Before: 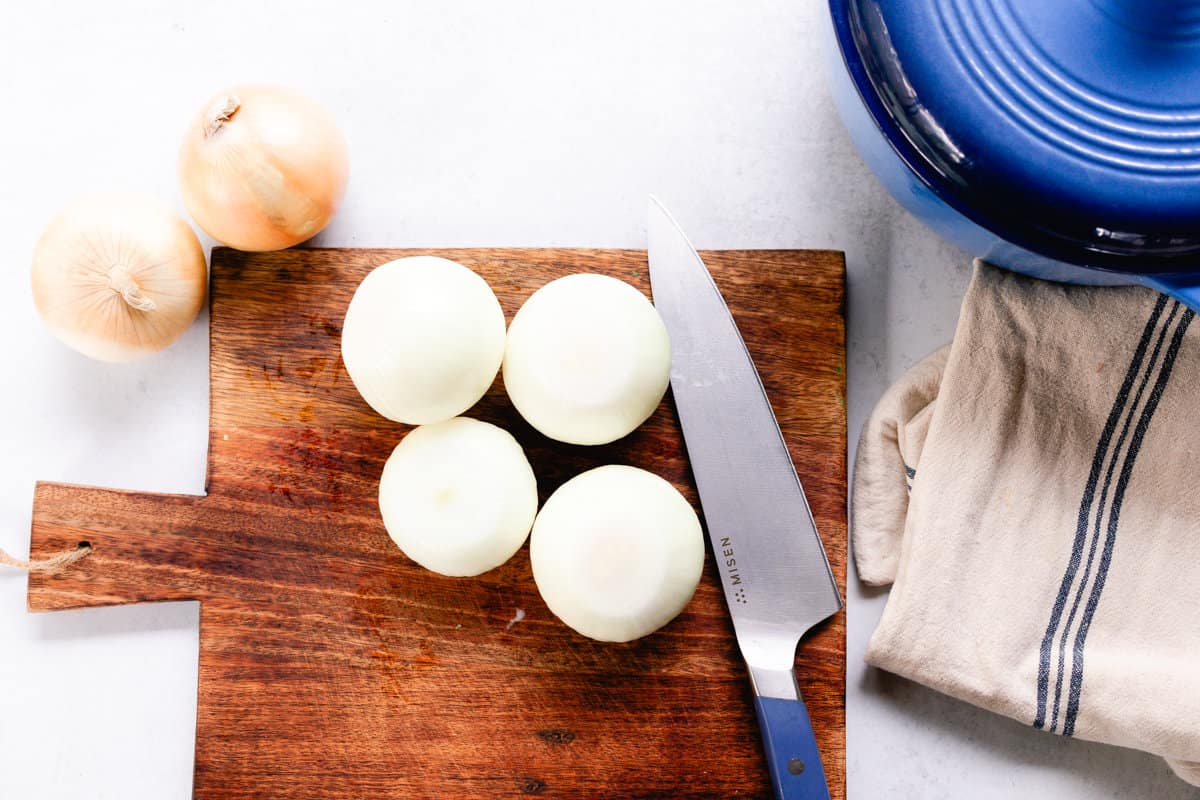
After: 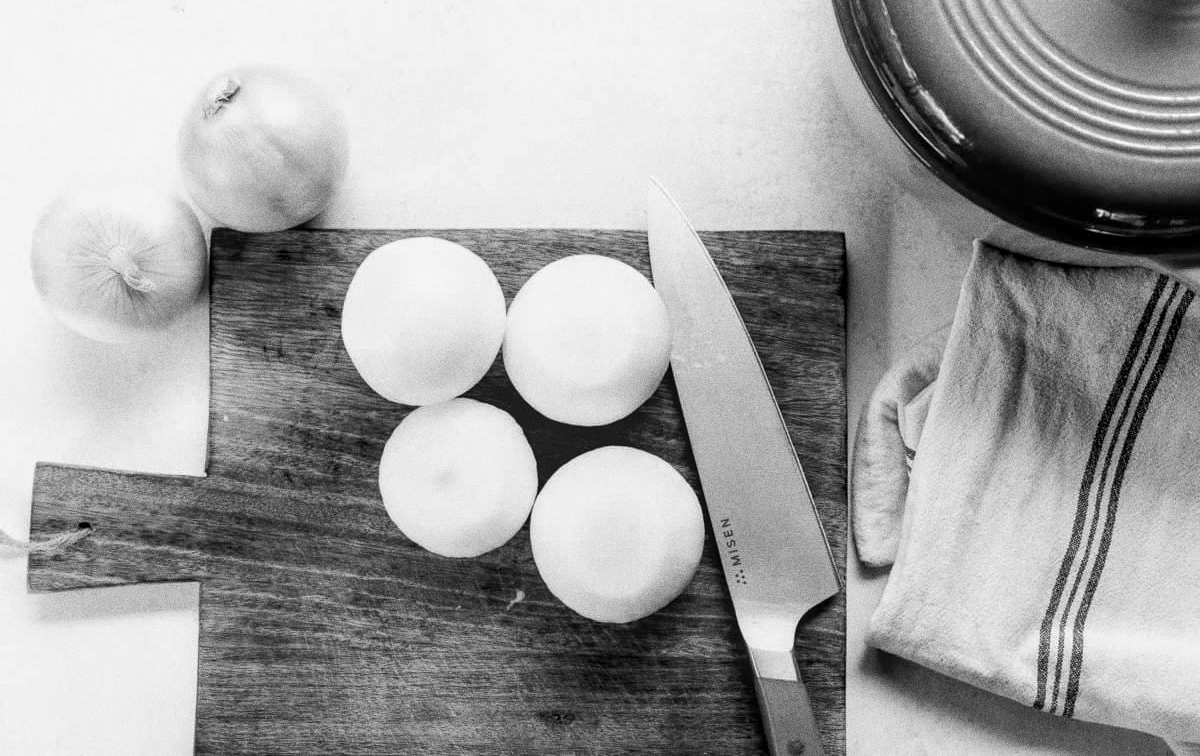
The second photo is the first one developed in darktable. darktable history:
grain: coarseness 0.09 ISO, strength 40%
crop and rotate: top 2.479%, bottom 3.018%
local contrast: on, module defaults
color calibration: output gray [0.23, 0.37, 0.4, 0], gray › normalize channels true, illuminant same as pipeline (D50), adaptation XYZ, x 0.346, y 0.359, gamut compression 0
